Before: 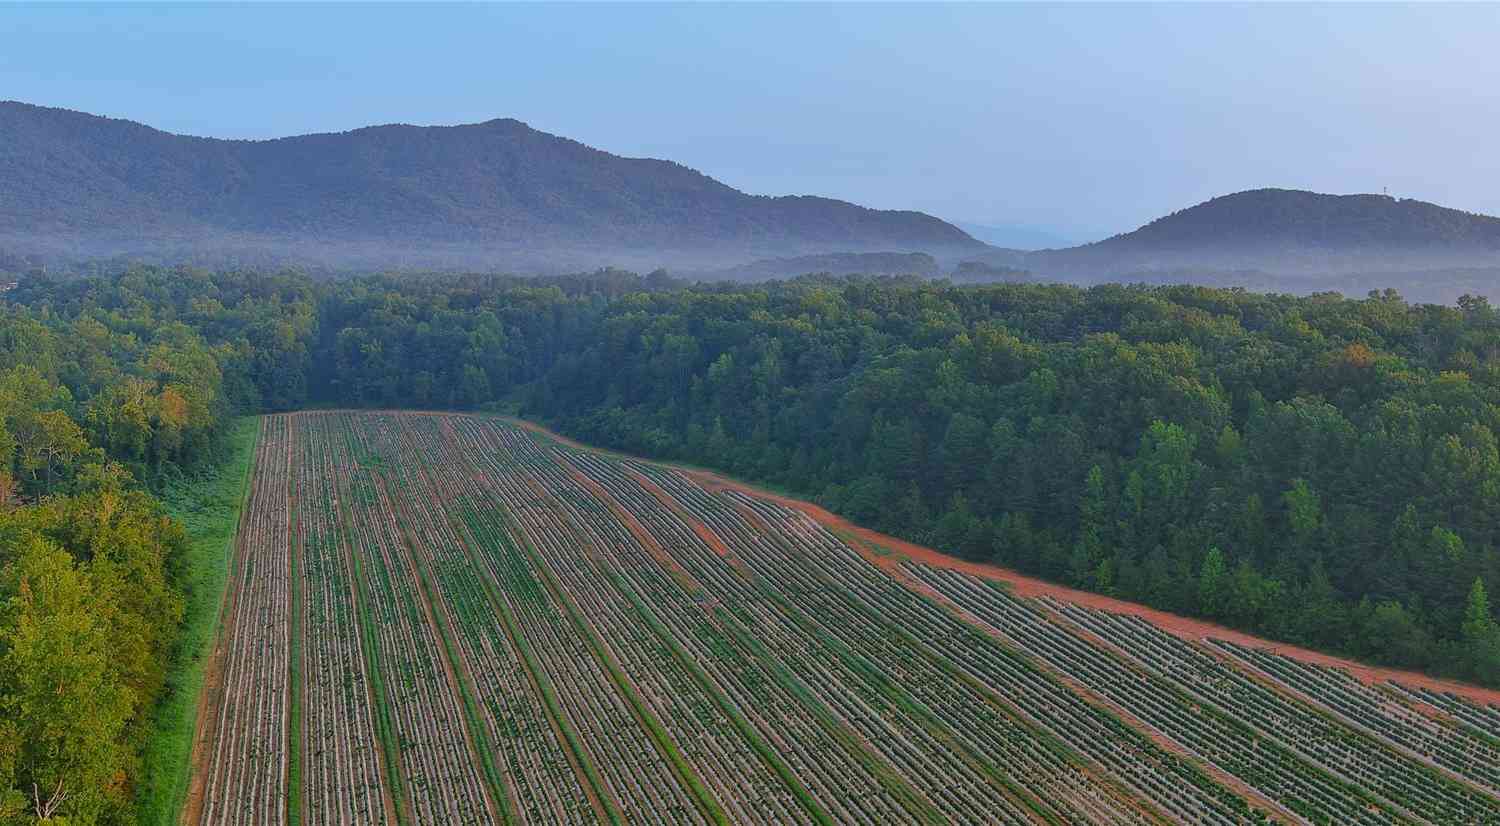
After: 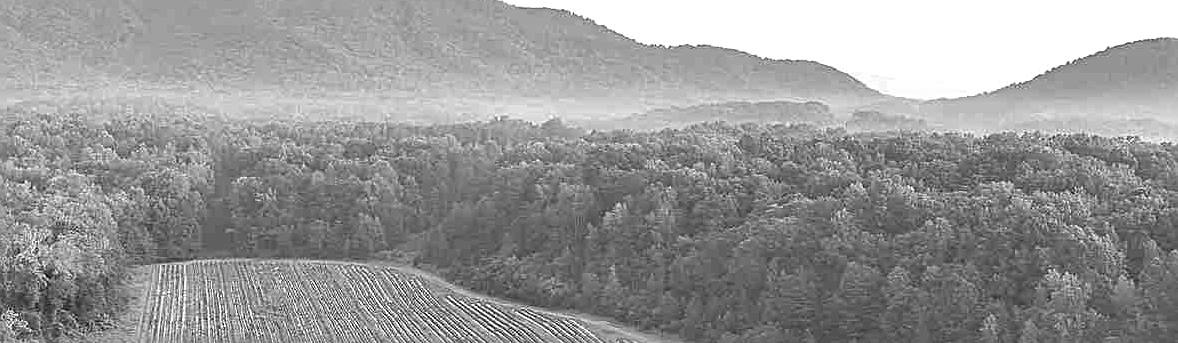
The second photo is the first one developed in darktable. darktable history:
exposure: black level correction 0.001, exposure 1.398 EV, compensate exposure bias true, compensate highlight preservation false
color correction: highlights a* 17.94, highlights b* 35.39, shadows a* 1.48, shadows b* 6.42, saturation 1.01
sharpen: radius 2.584, amount 0.688
monochrome: on, module defaults
crop: left 7.036%, top 18.398%, right 14.379%, bottom 40.043%
